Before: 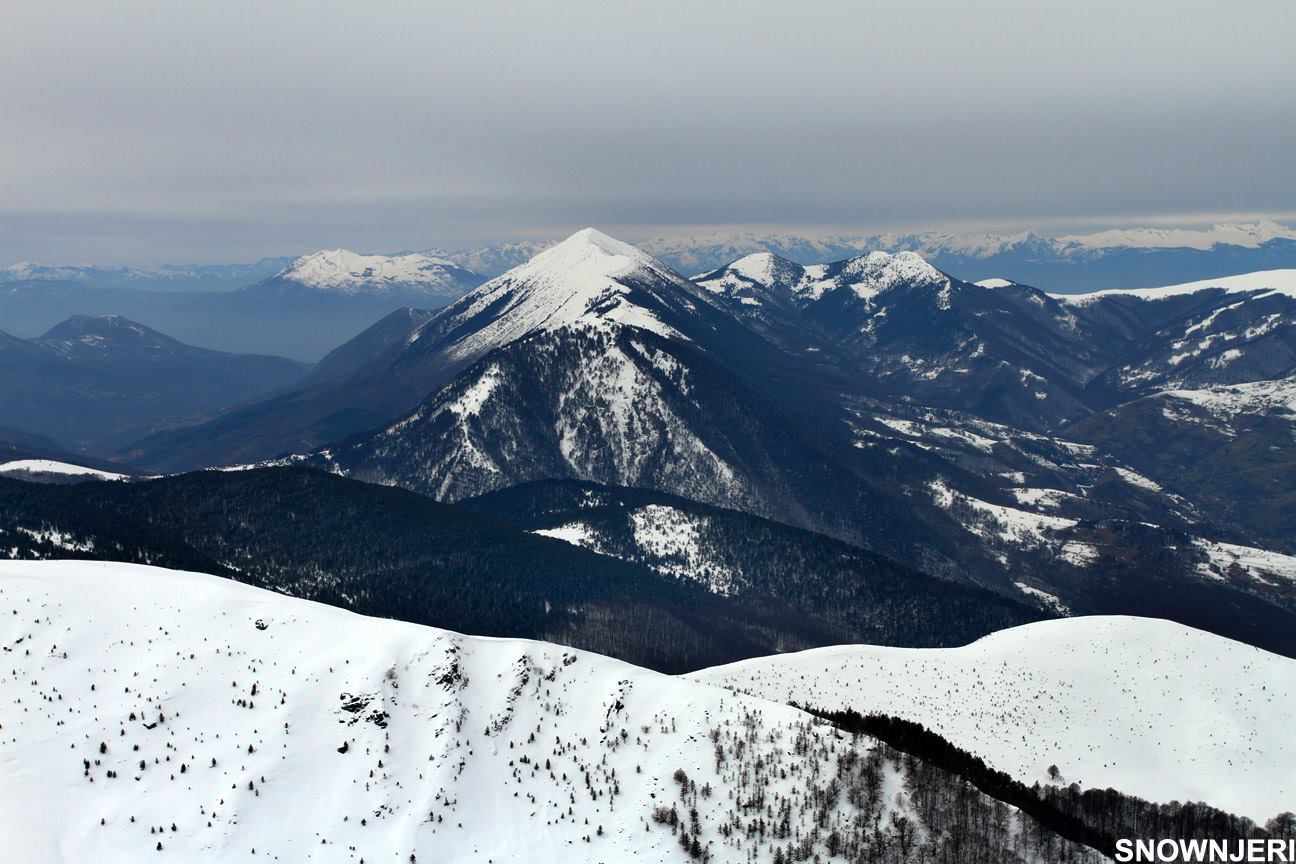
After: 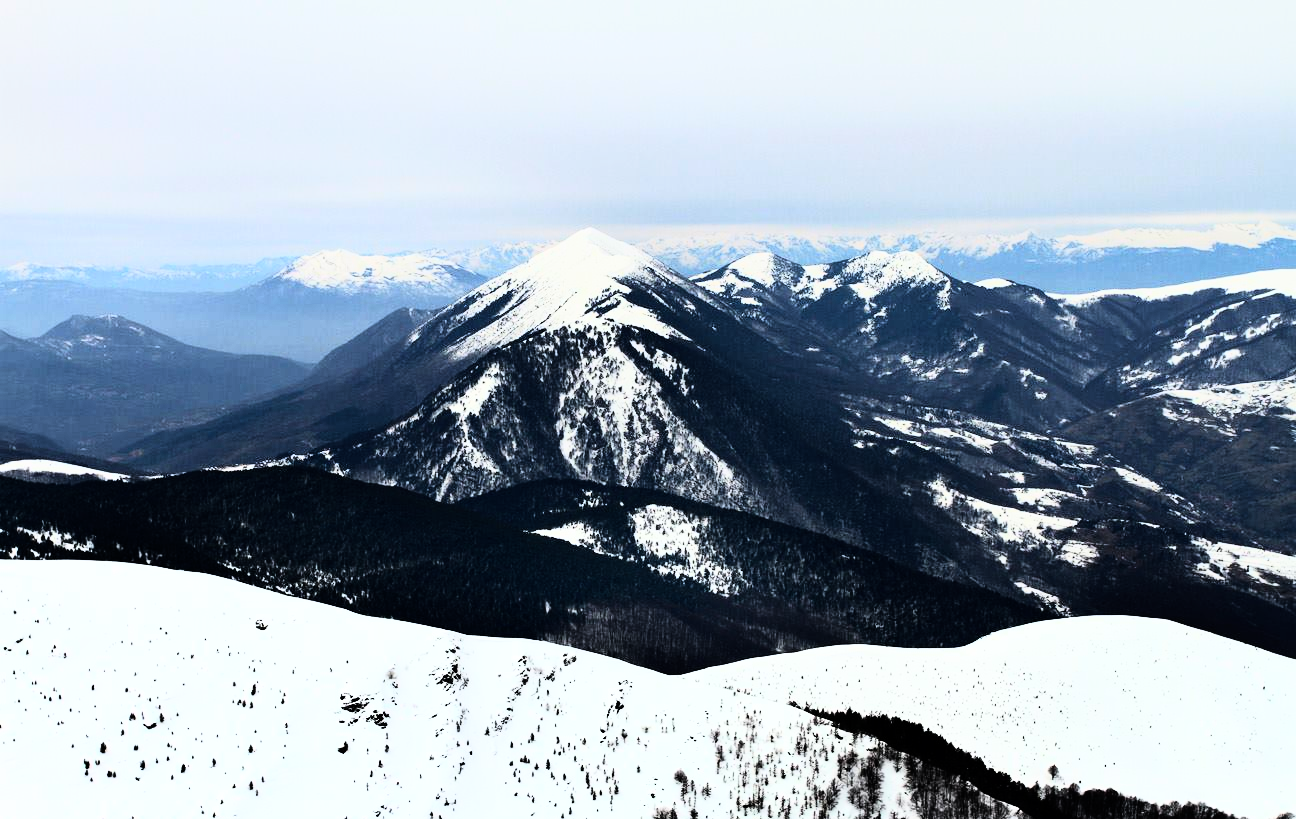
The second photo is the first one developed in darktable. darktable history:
crop and rotate: top 0%, bottom 5.097%
rgb curve: curves: ch0 [(0, 0) (0.21, 0.15) (0.24, 0.21) (0.5, 0.75) (0.75, 0.96) (0.89, 0.99) (1, 1)]; ch1 [(0, 0.02) (0.21, 0.13) (0.25, 0.2) (0.5, 0.67) (0.75, 0.9) (0.89, 0.97) (1, 1)]; ch2 [(0, 0.02) (0.21, 0.13) (0.25, 0.2) (0.5, 0.67) (0.75, 0.9) (0.89, 0.97) (1, 1)], compensate middle gray true
